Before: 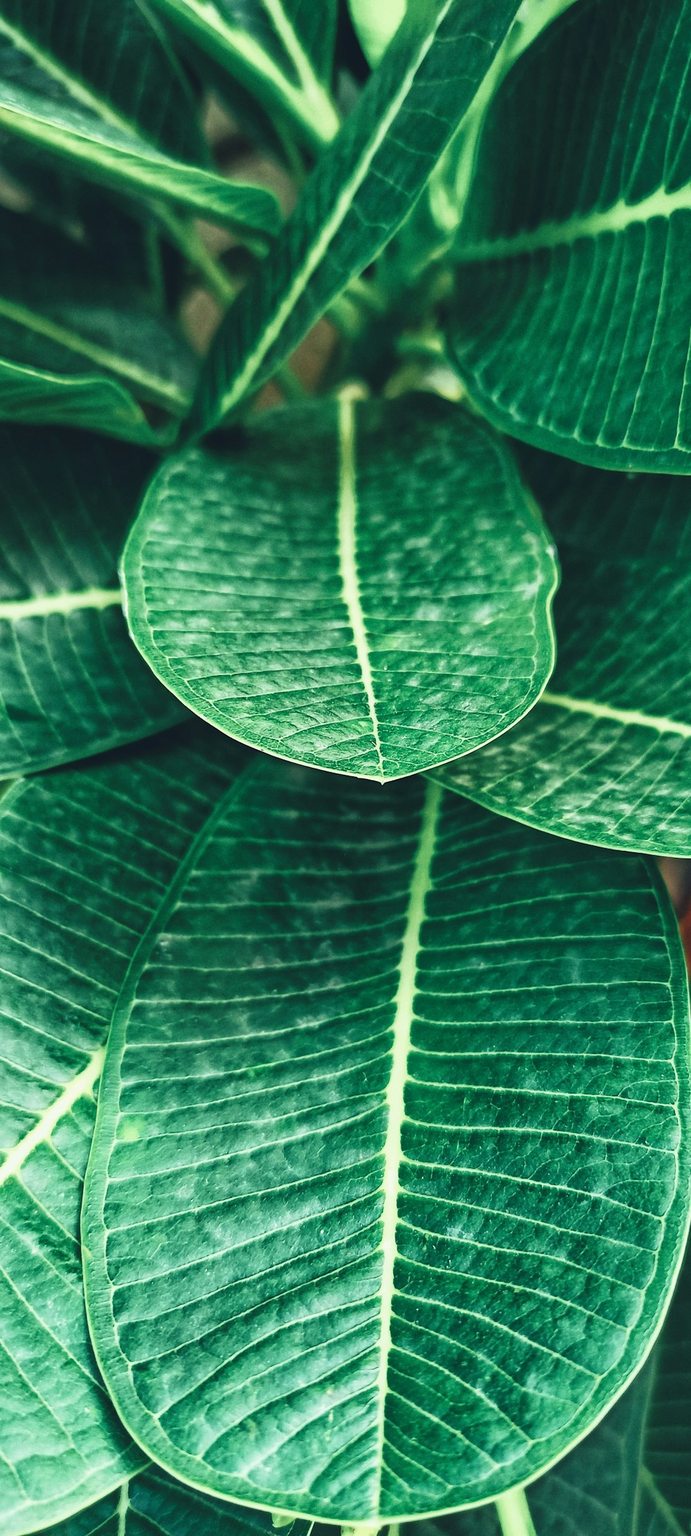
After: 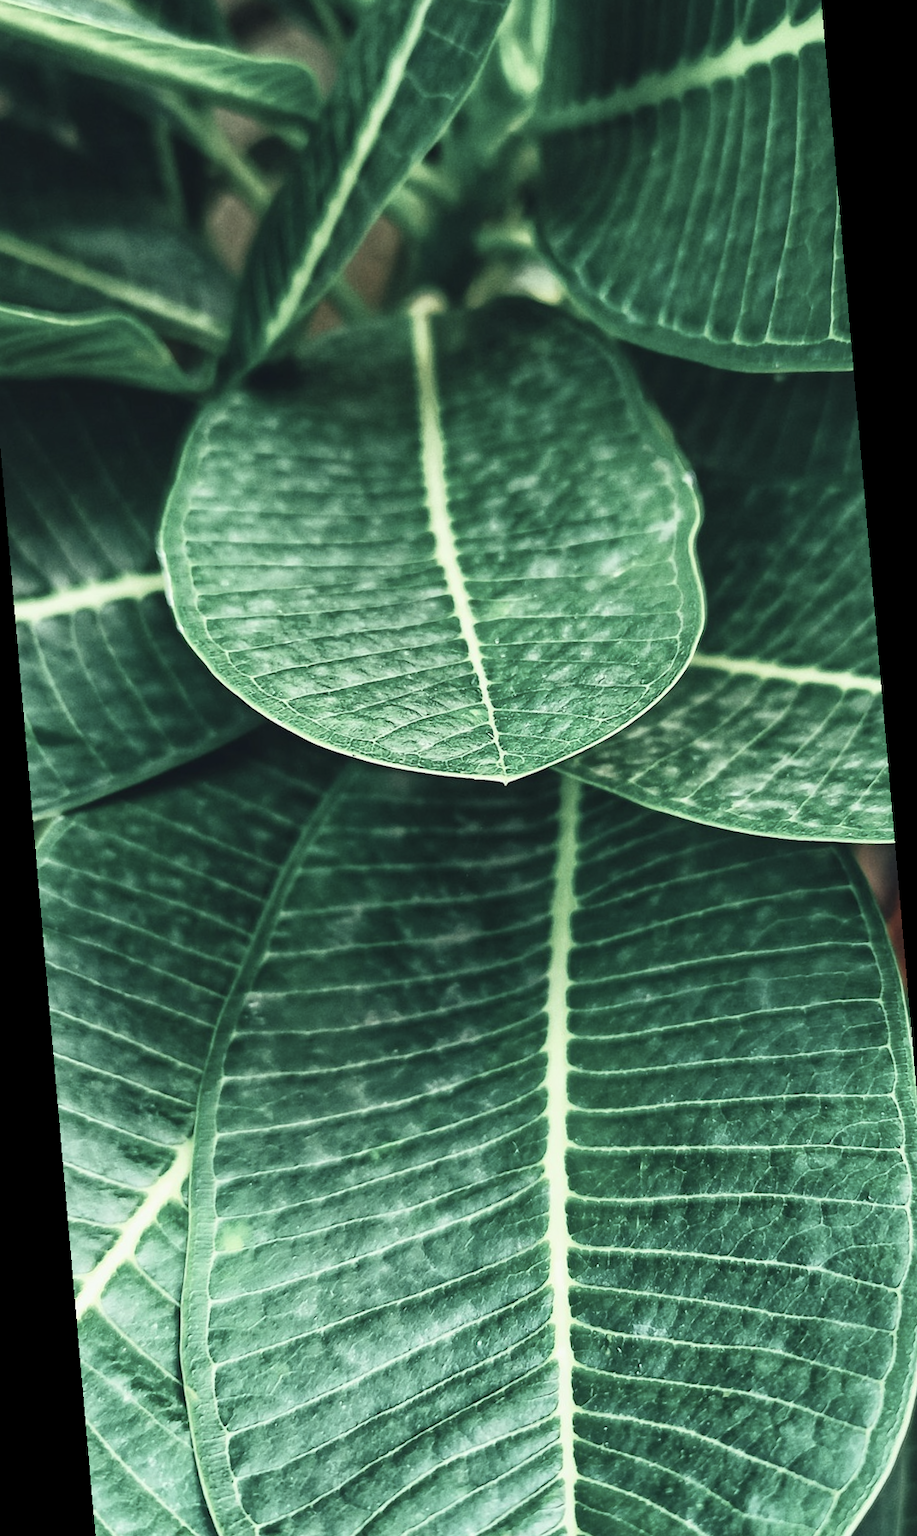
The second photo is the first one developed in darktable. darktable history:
rotate and perspective: rotation -5°, crop left 0.05, crop right 0.952, crop top 0.11, crop bottom 0.89
contrast brightness saturation: contrast 0.1, saturation -0.36
